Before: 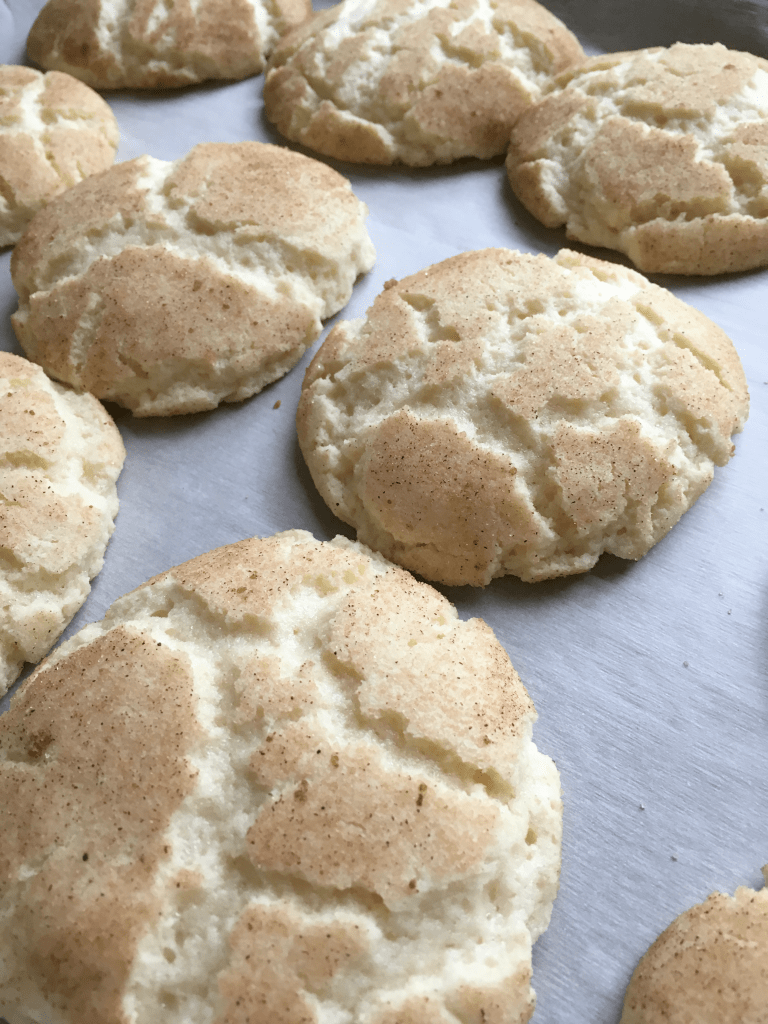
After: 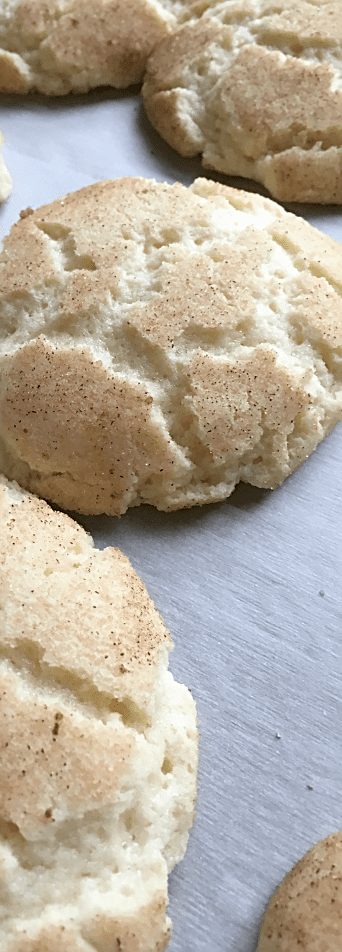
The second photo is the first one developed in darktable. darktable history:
sharpen: on, module defaults
crop: left 47.412%, top 6.937%, right 7.929%
